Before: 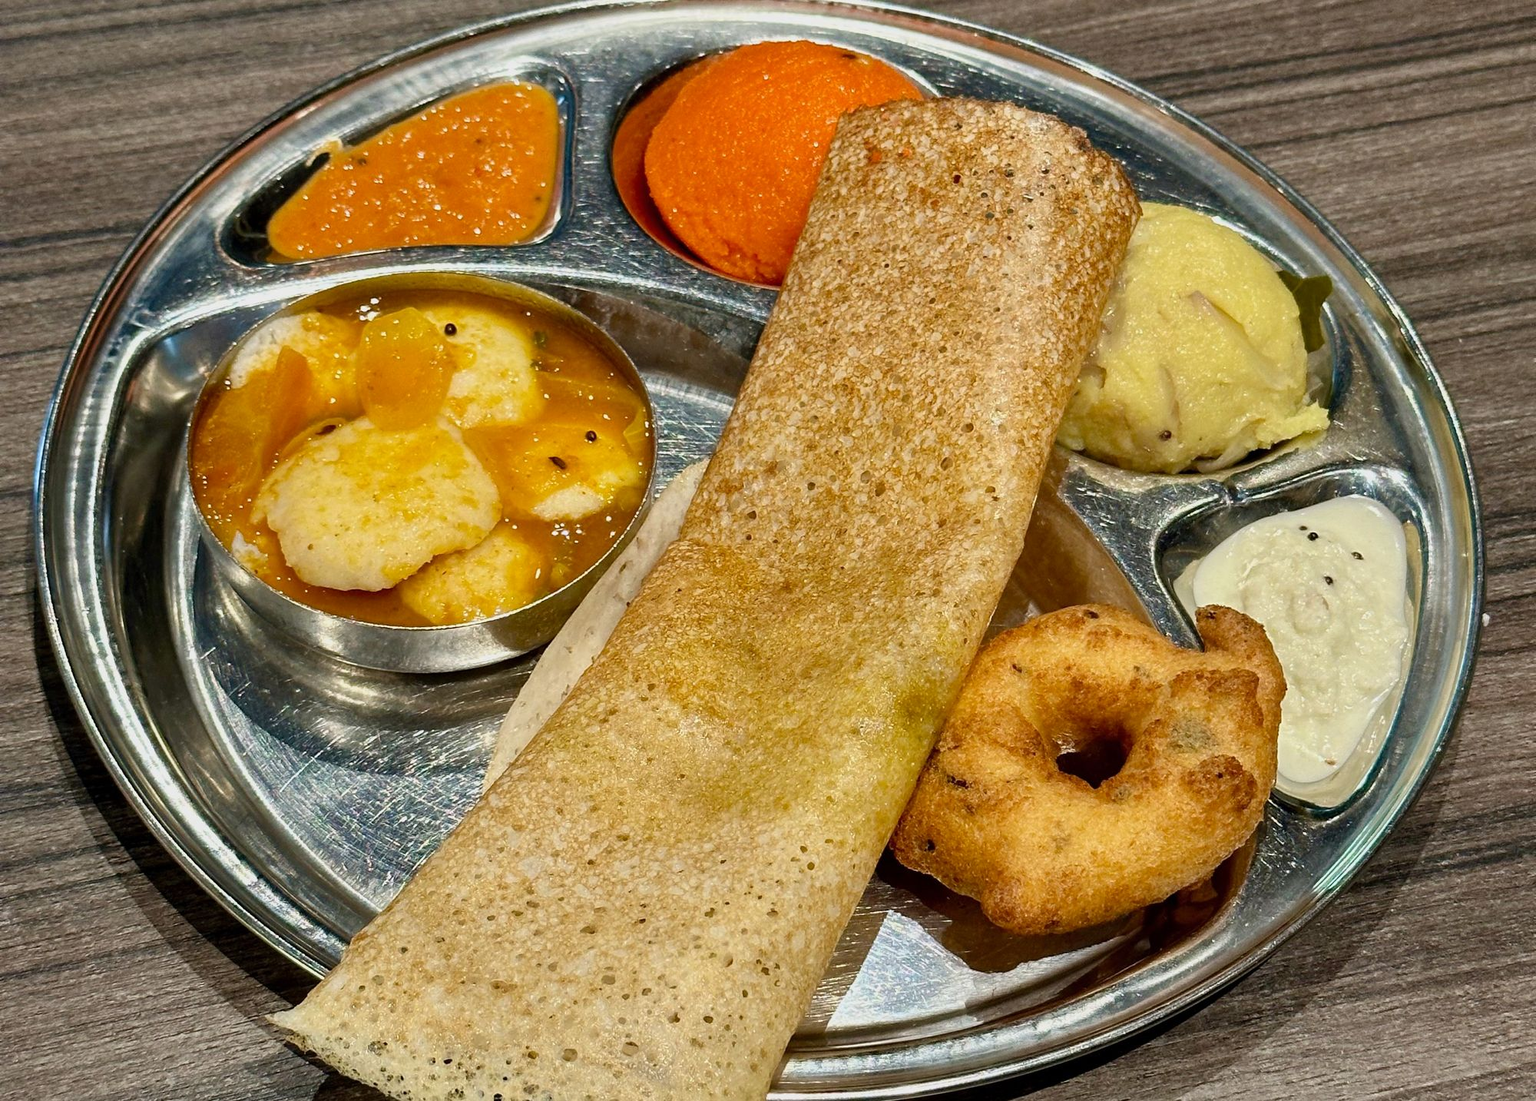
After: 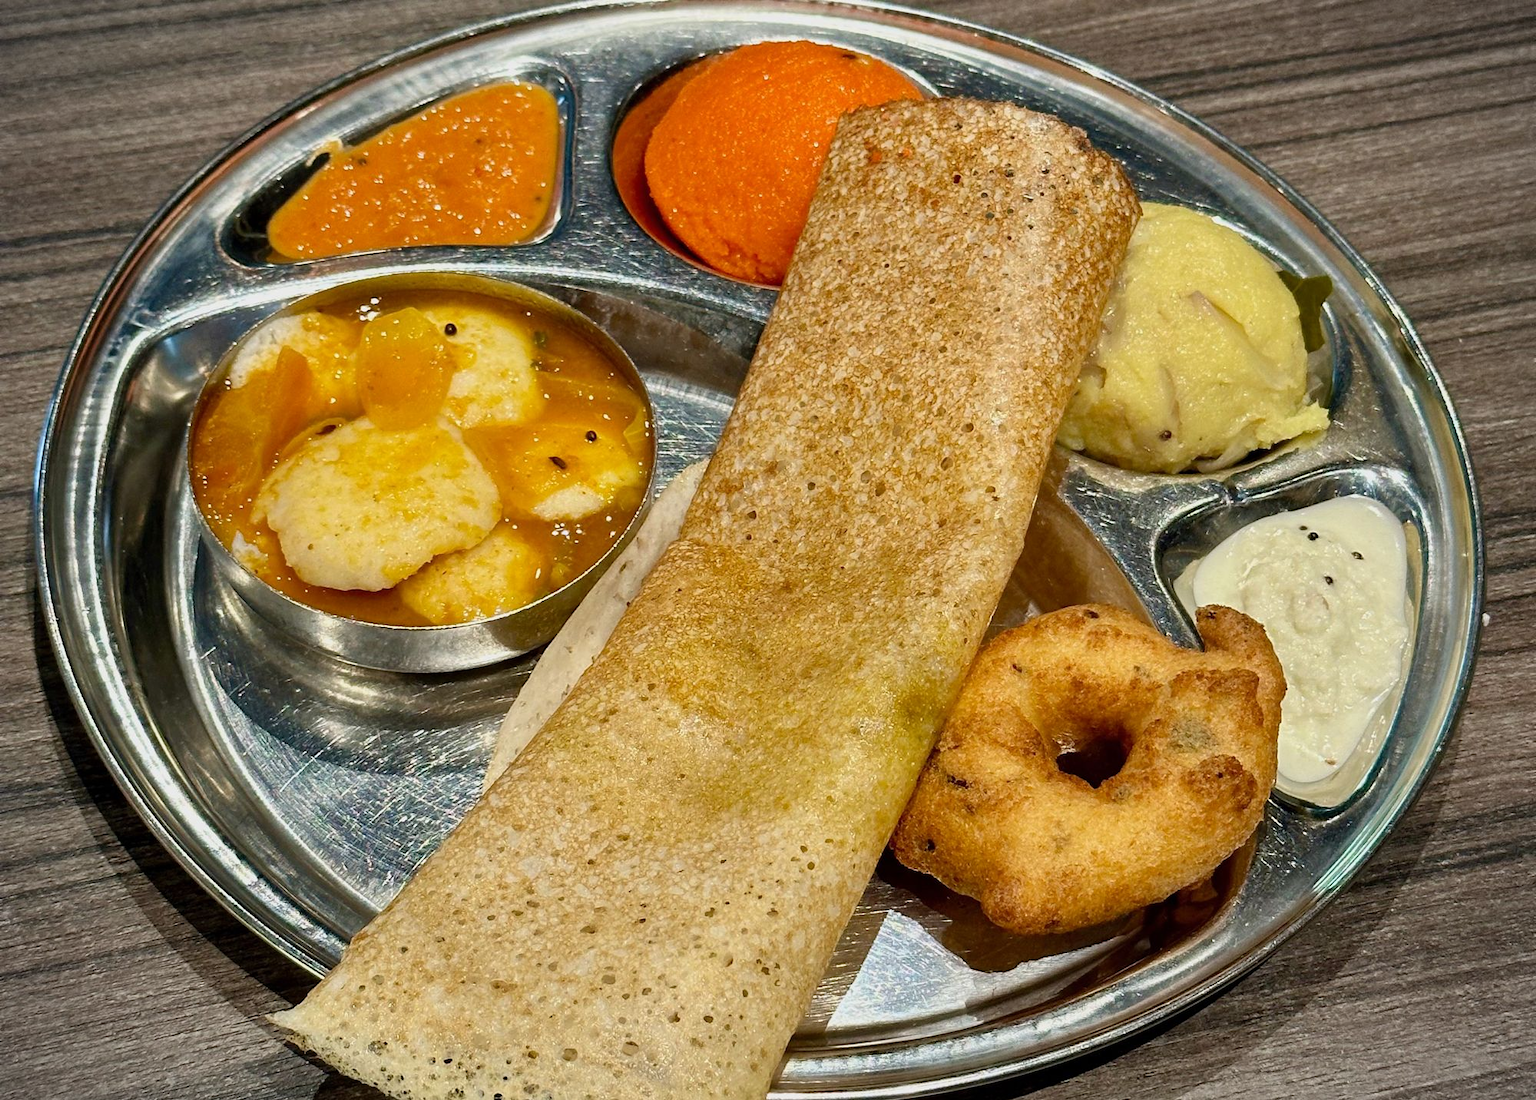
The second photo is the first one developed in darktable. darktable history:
vignetting: fall-off start 97.25%, width/height ratio 1.186
